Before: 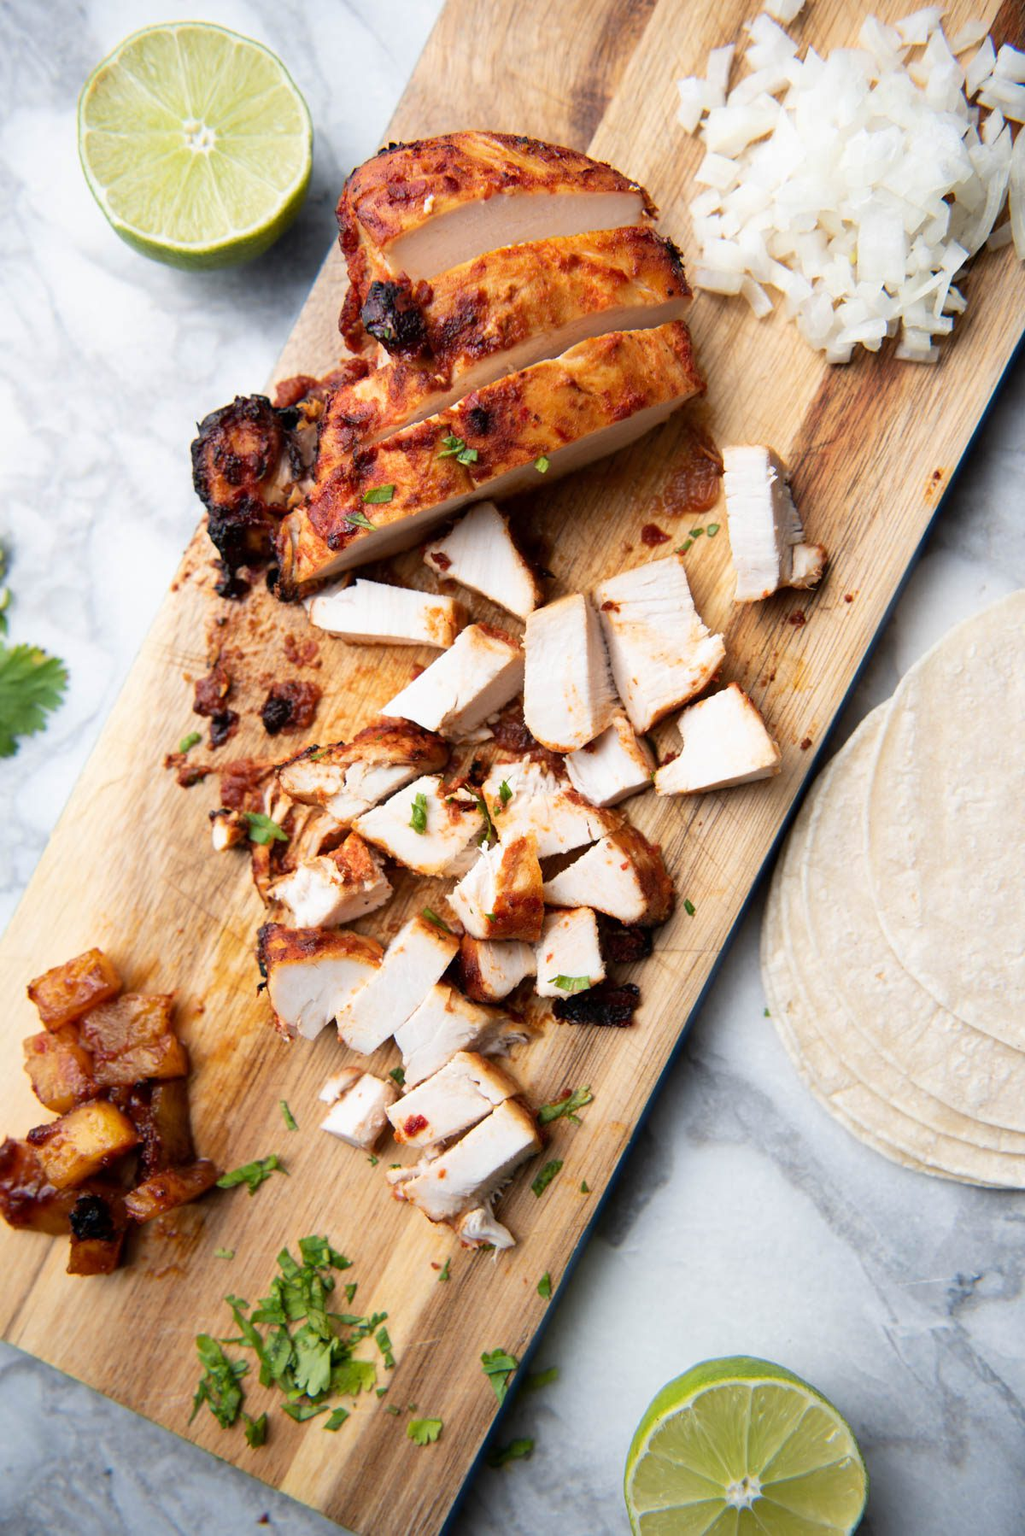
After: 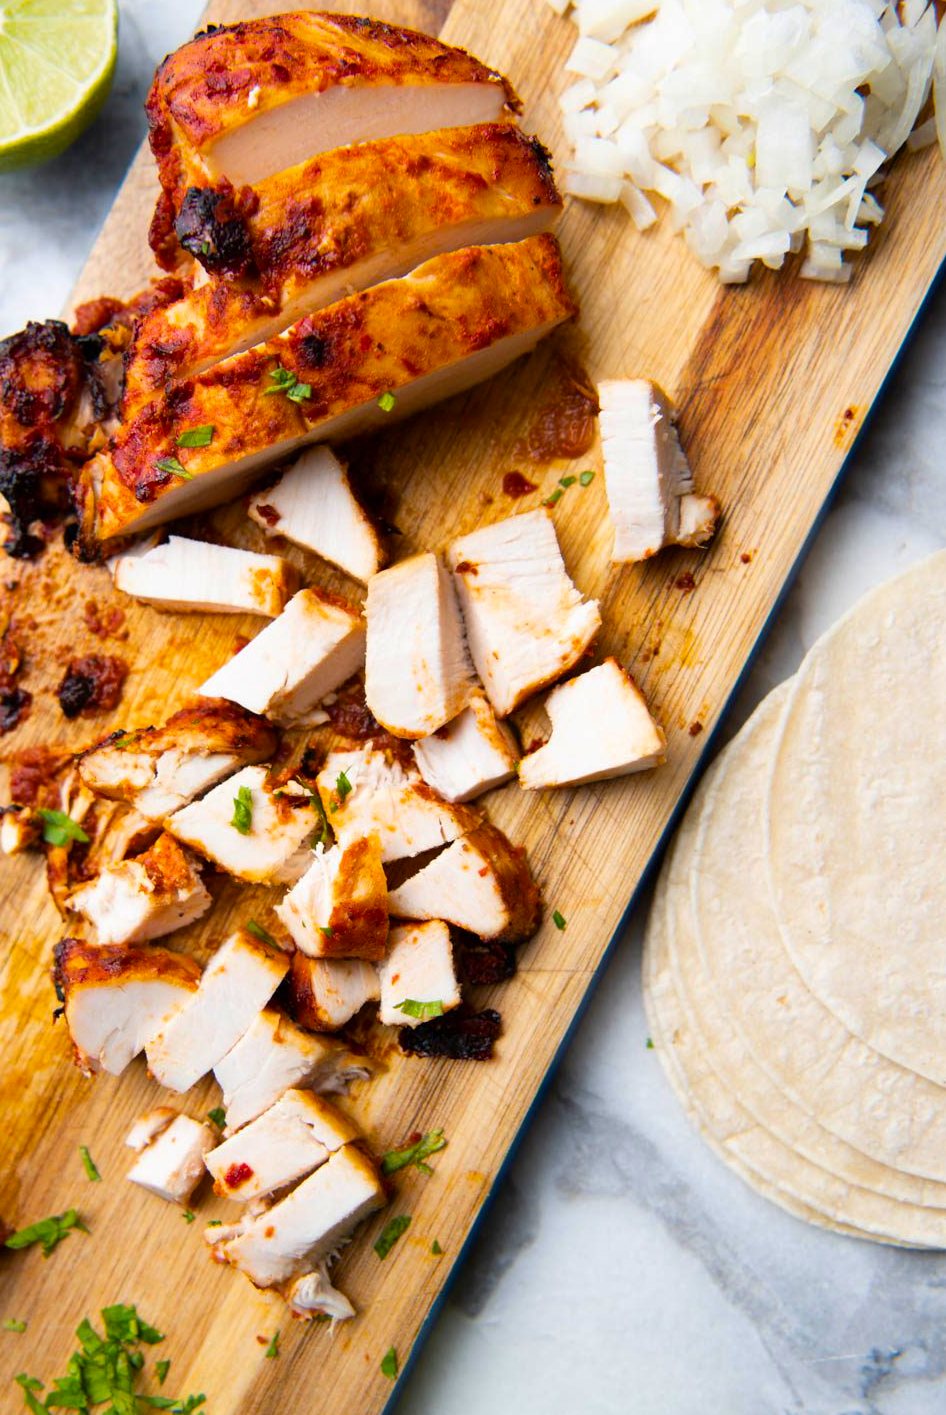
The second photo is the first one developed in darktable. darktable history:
crop and rotate: left 20.74%, top 7.912%, right 0.375%, bottom 13.378%
color balance rgb: perceptual saturation grading › global saturation 30%, global vibrance 20%
